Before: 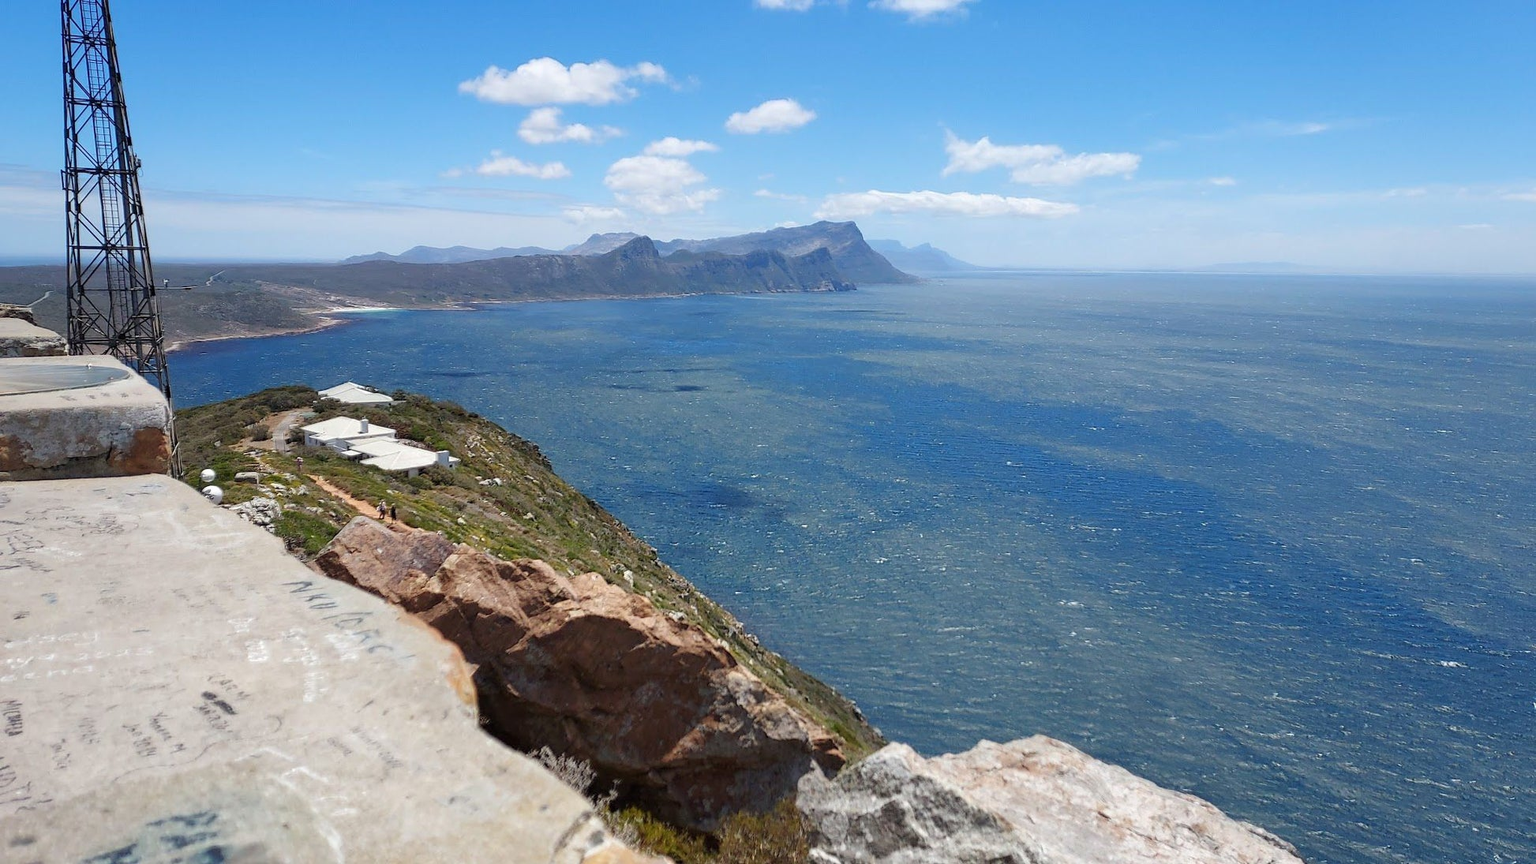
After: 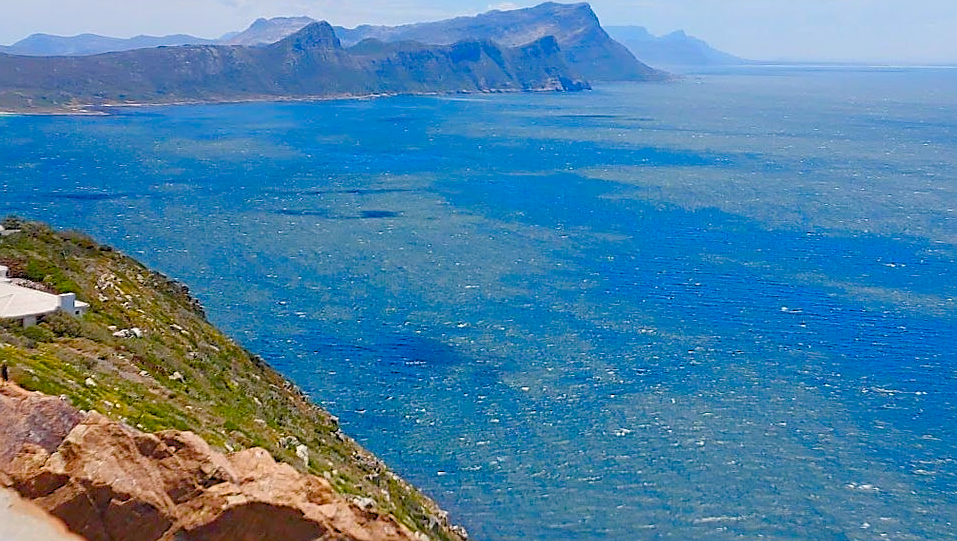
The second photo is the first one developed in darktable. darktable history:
sharpen: on, module defaults
crop: left 25.408%, top 25.417%, right 25.383%, bottom 25.113%
levels: levels [0.016, 0.484, 0.953]
color balance rgb: highlights gain › chroma 0.94%, highlights gain › hue 30.14°, linear chroma grading › global chroma 17.107%, perceptual saturation grading › global saturation 20%, perceptual saturation grading › highlights -14.111%, perceptual saturation grading › shadows 49.977%, perceptual brilliance grading › highlights 9.864%, perceptual brilliance grading › shadows -4.52%, contrast -29.884%
